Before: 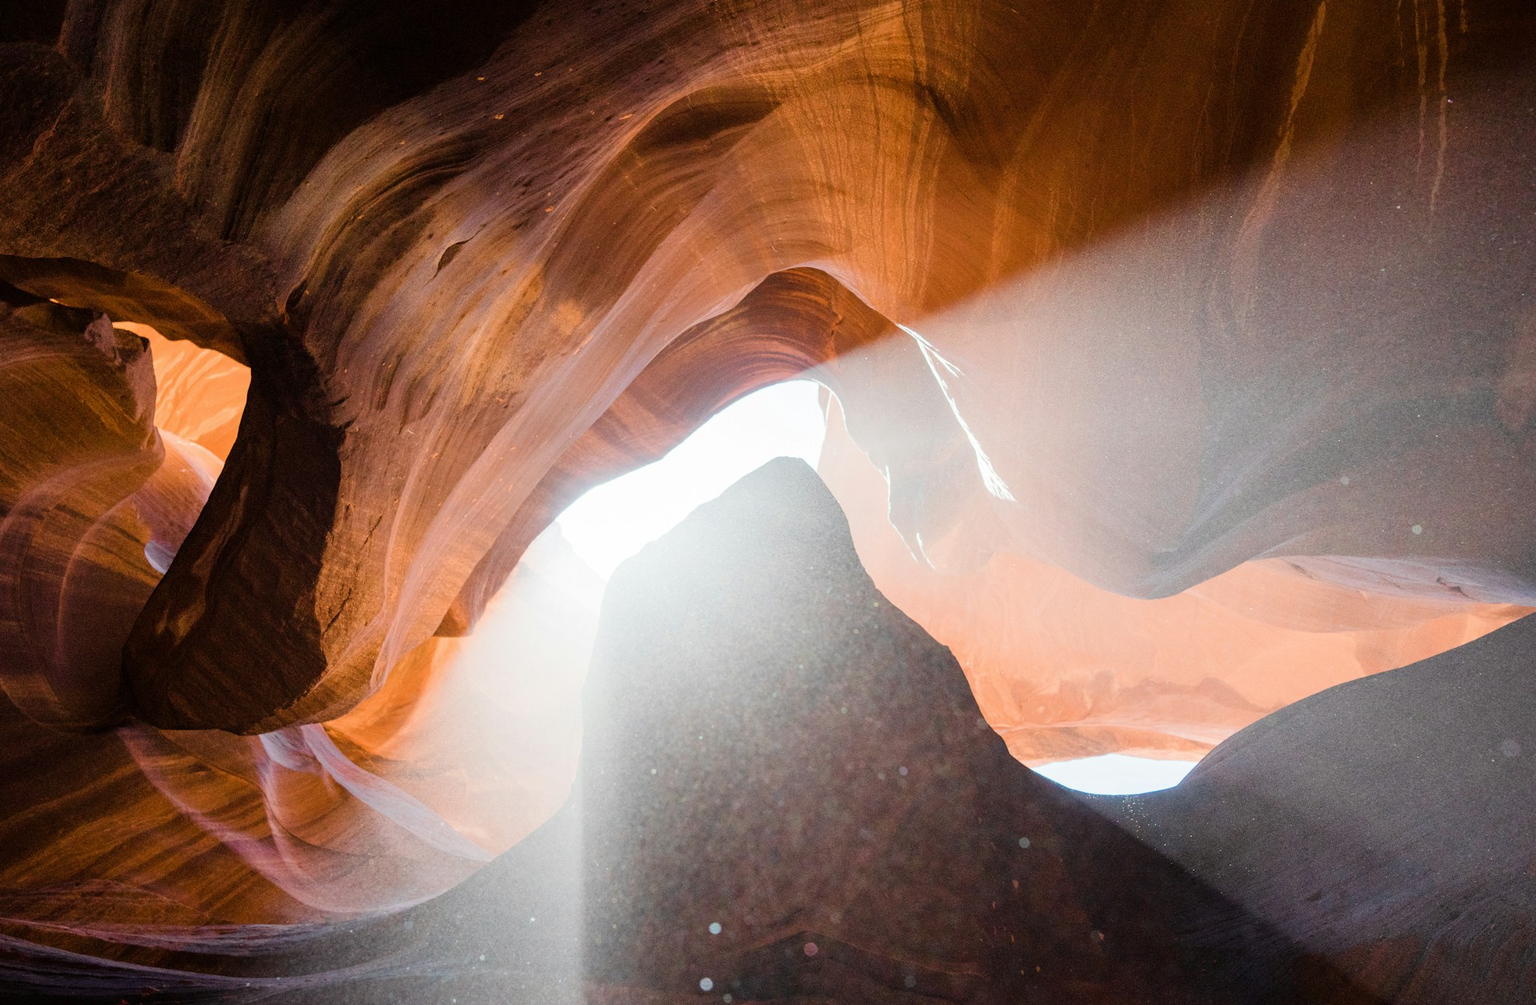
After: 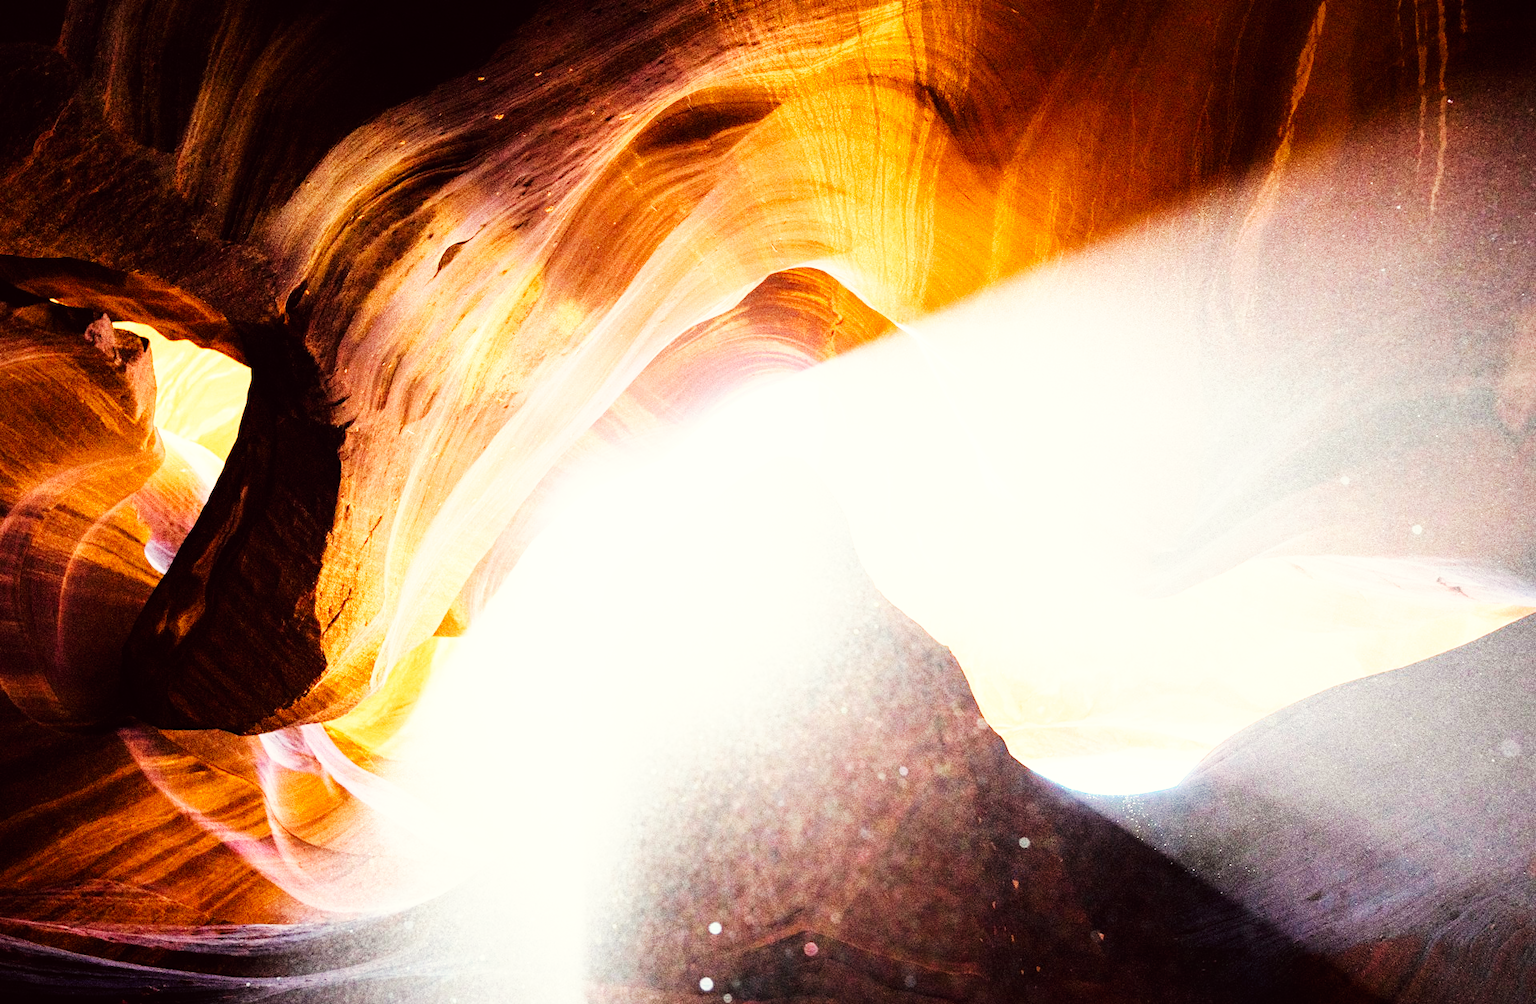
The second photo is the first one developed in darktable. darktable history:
color correction: highlights a* -0.949, highlights b* 4.54, shadows a* 3.6
base curve: curves: ch0 [(0, 0) (0.007, 0.004) (0.027, 0.03) (0.046, 0.07) (0.207, 0.54) (0.442, 0.872) (0.673, 0.972) (1, 1)], preserve colors none
tone equalizer: -8 EV -0.713 EV, -7 EV -0.739 EV, -6 EV -0.587 EV, -5 EV -0.41 EV, -3 EV 0.371 EV, -2 EV 0.6 EV, -1 EV 0.689 EV, +0 EV 0.735 EV
